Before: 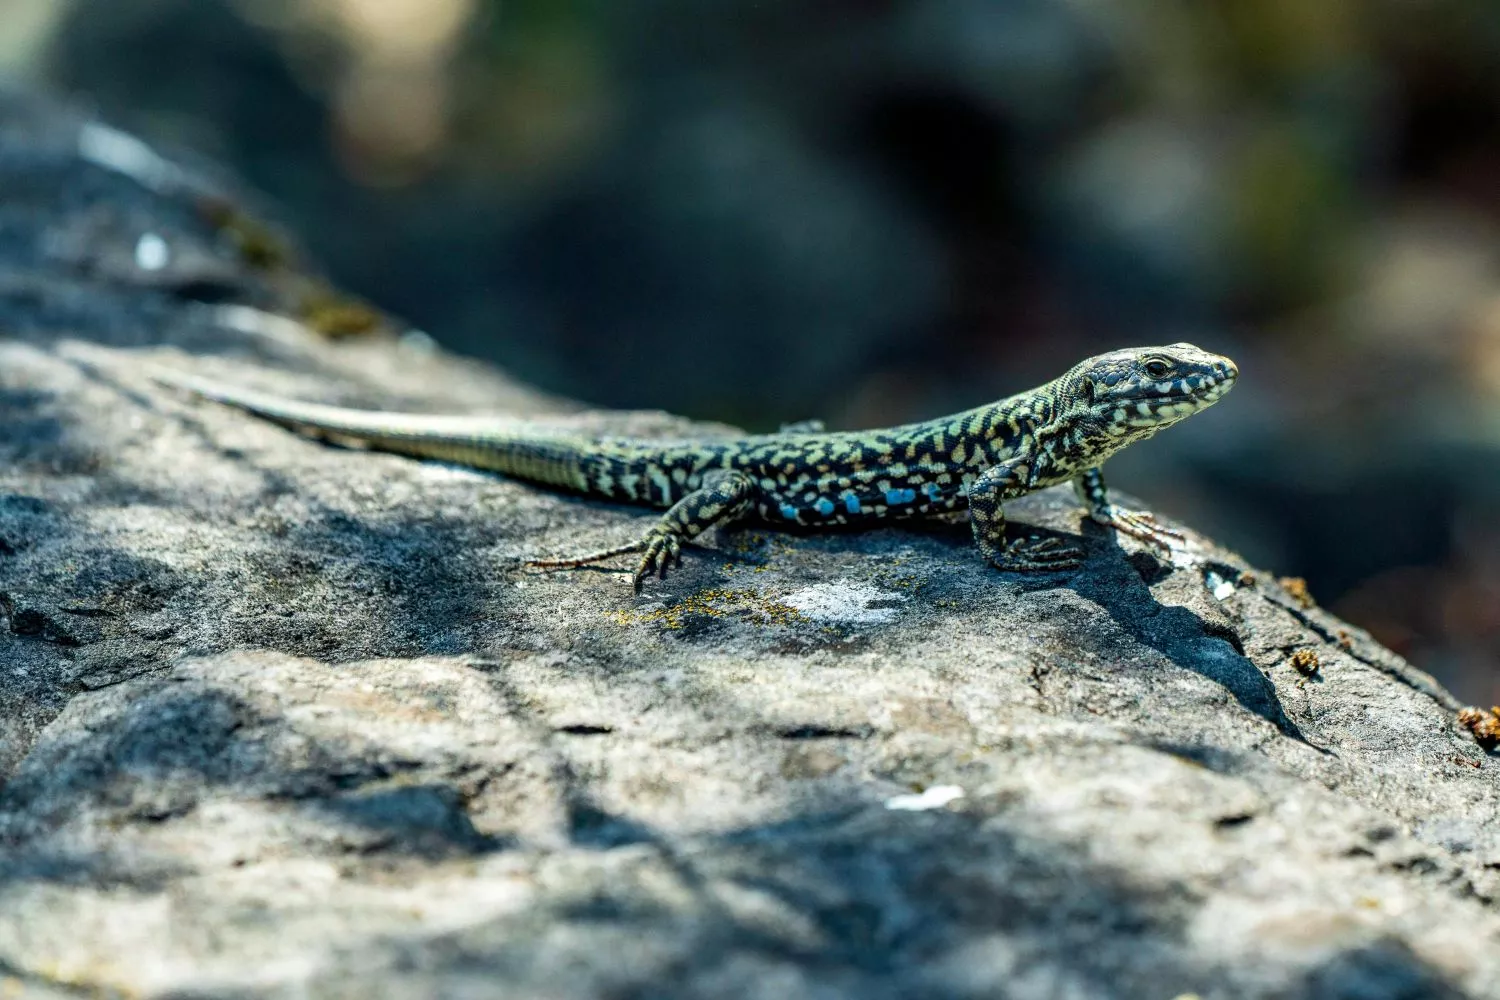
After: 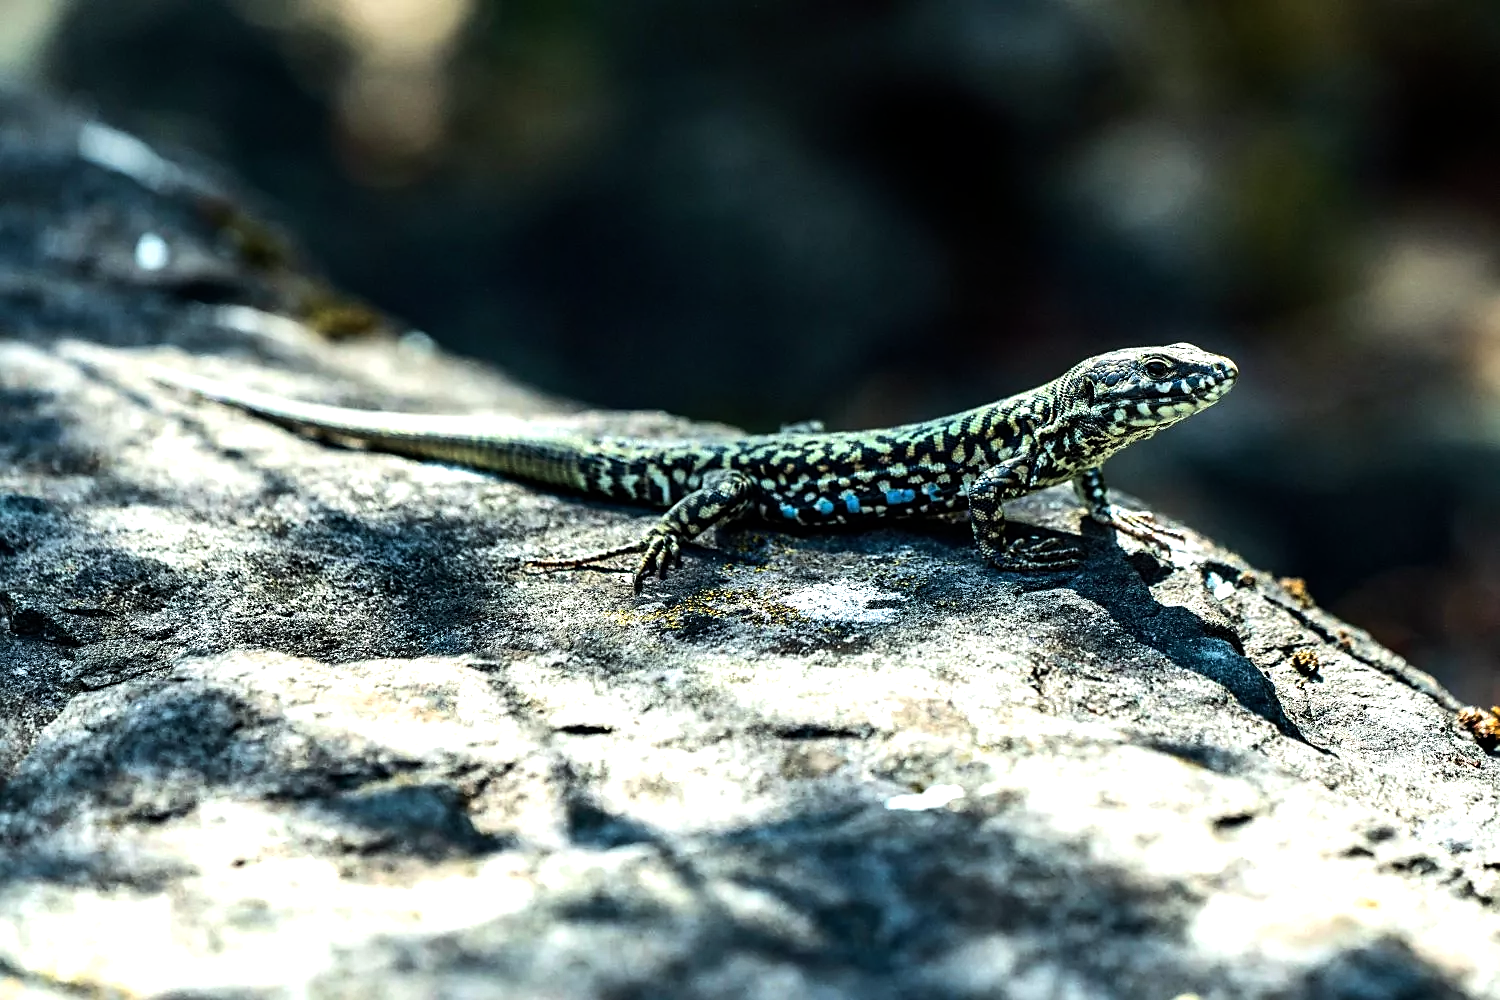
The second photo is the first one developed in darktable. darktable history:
graduated density: on, module defaults
tone equalizer: -8 EV -1.08 EV, -7 EV -1.01 EV, -6 EV -0.867 EV, -5 EV -0.578 EV, -3 EV 0.578 EV, -2 EV 0.867 EV, -1 EV 1.01 EV, +0 EV 1.08 EV, edges refinement/feathering 500, mask exposure compensation -1.57 EV, preserve details no
sharpen: radius 1.864, amount 0.398, threshold 1.271
